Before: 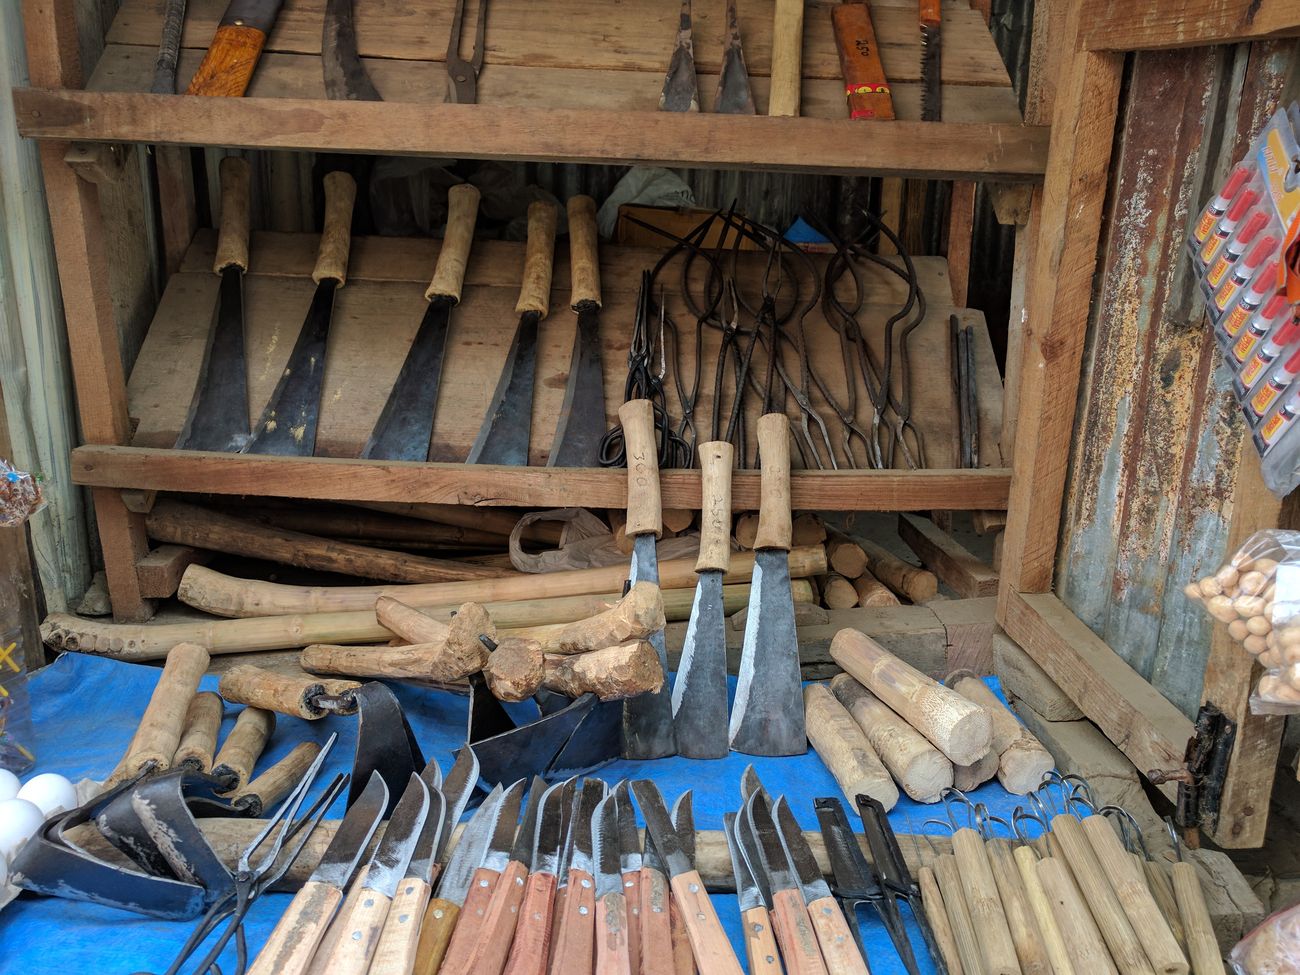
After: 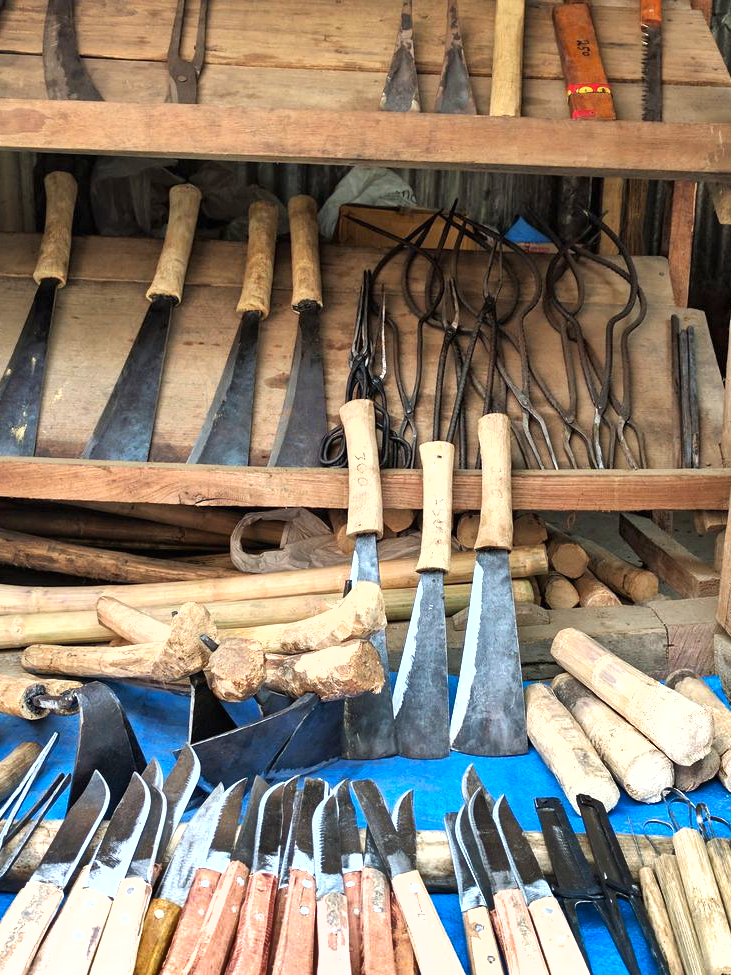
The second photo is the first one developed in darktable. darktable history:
exposure: black level correction 0, exposure 1.173 EV, compensate exposure bias true, compensate highlight preservation false
crop: left 21.496%, right 22.254%
shadows and highlights: radius 108.52, shadows 44.07, highlights -67.8, low approximation 0.01, soften with gaussian
